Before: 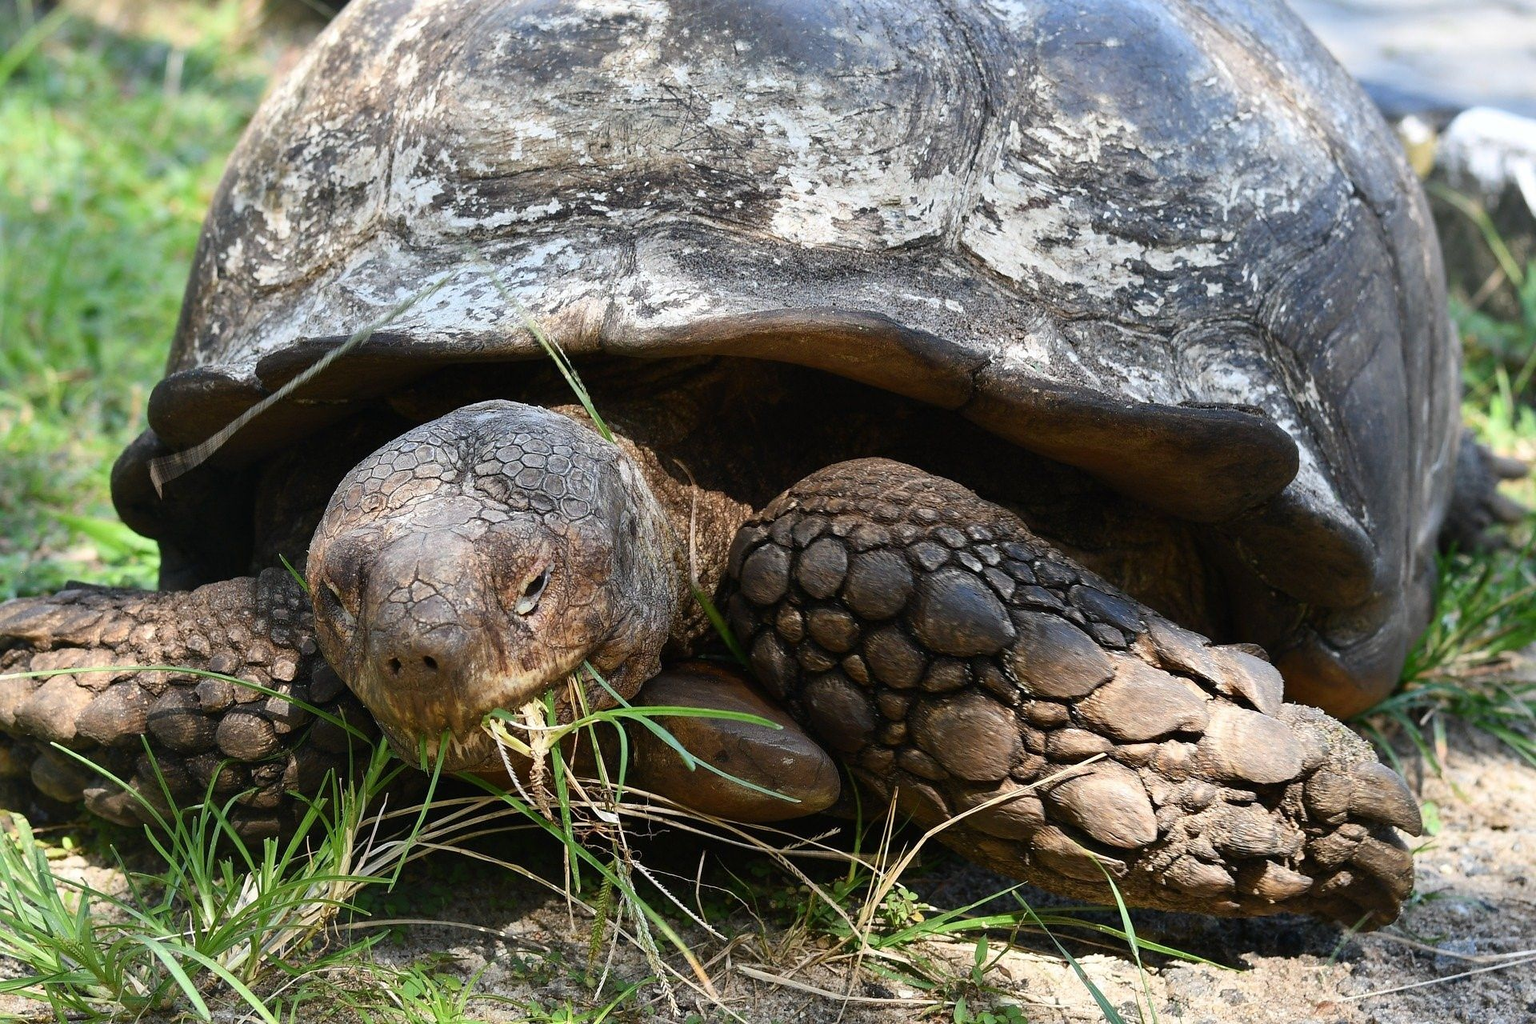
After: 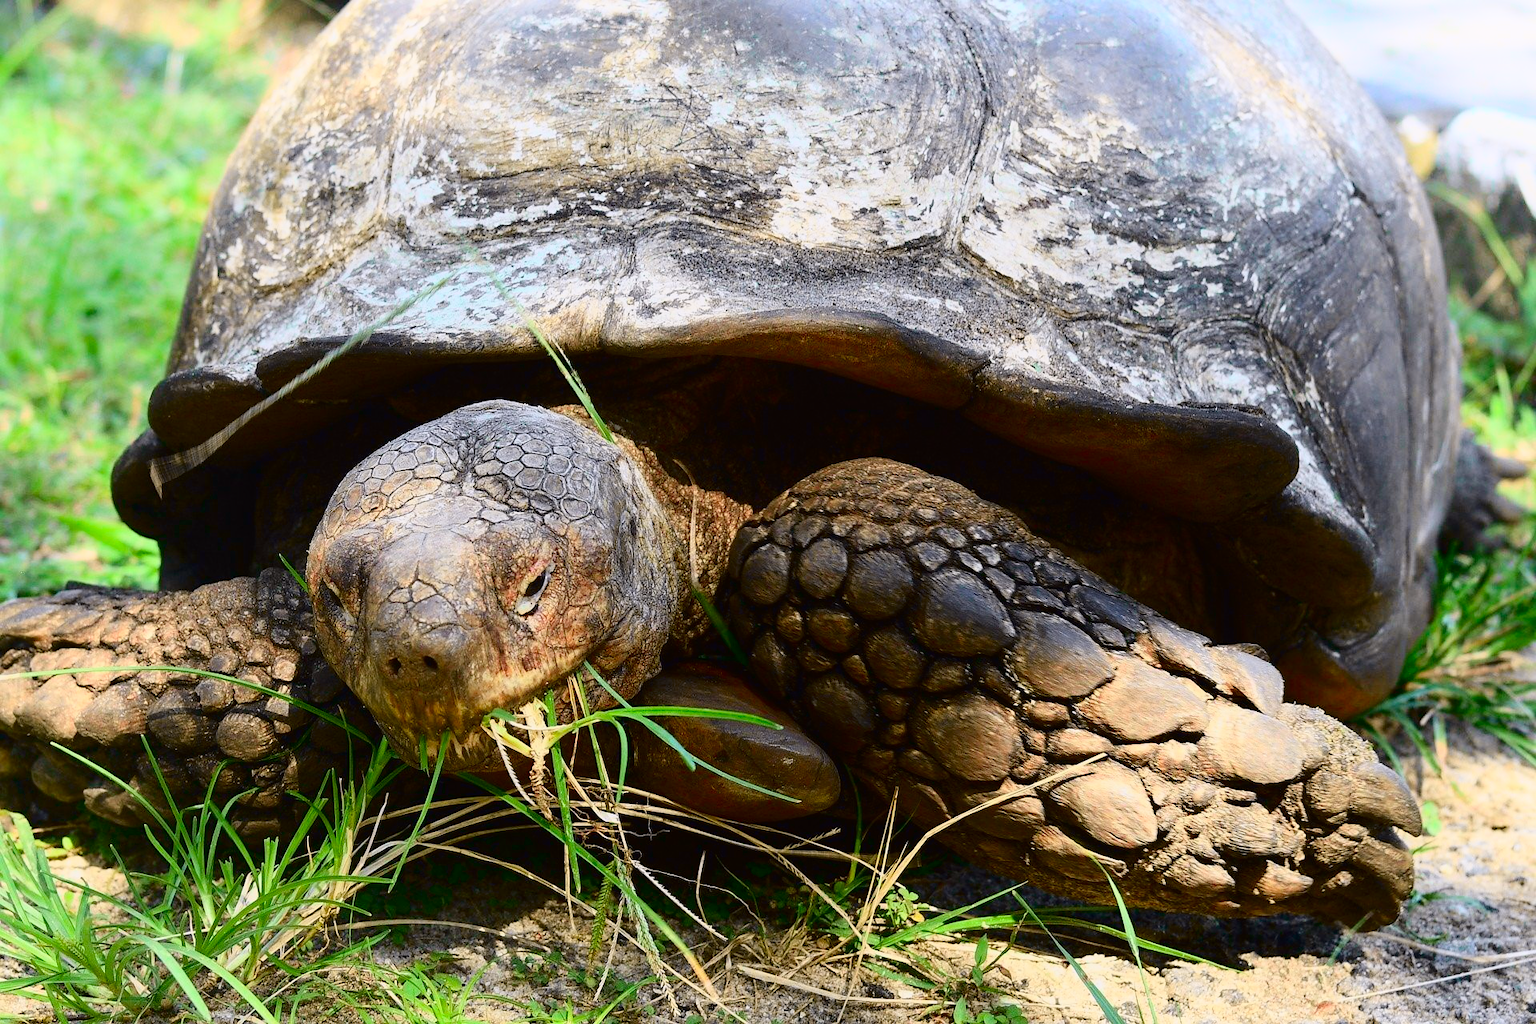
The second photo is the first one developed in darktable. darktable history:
shadows and highlights: shadows -39.69, highlights 63.12, highlights color adjustment 52.29%, soften with gaussian
color balance rgb: perceptual saturation grading › global saturation 29.628%, contrast -10.518%
tone curve: curves: ch0 [(0, 0.011) (0.053, 0.026) (0.174, 0.115) (0.398, 0.444) (0.673, 0.775) (0.829, 0.906) (0.991, 0.981)]; ch1 [(0, 0) (0.276, 0.206) (0.409, 0.383) (0.473, 0.458) (0.492, 0.501) (0.512, 0.513) (0.54, 0.543) (0.585, 0.617) (0.659, 0.686) (0.78, 0.8) (1, 1)]; ch2 [(0, 0) (0.438, 0.449) (0.473, 0.469) (0.503, 0.5) (0.523, 0.534) (0.562, 0.594) (0.612, 0.635) (0.695, 0.713) (1, 1)], color space Lab, independent channels, preserve colors none
